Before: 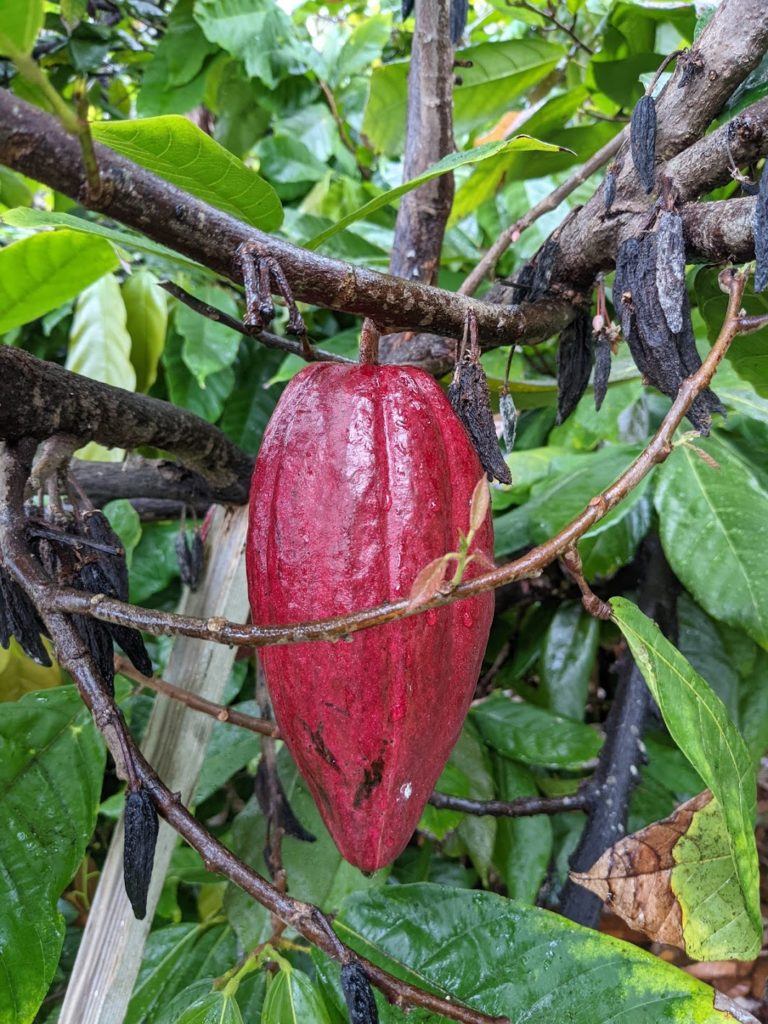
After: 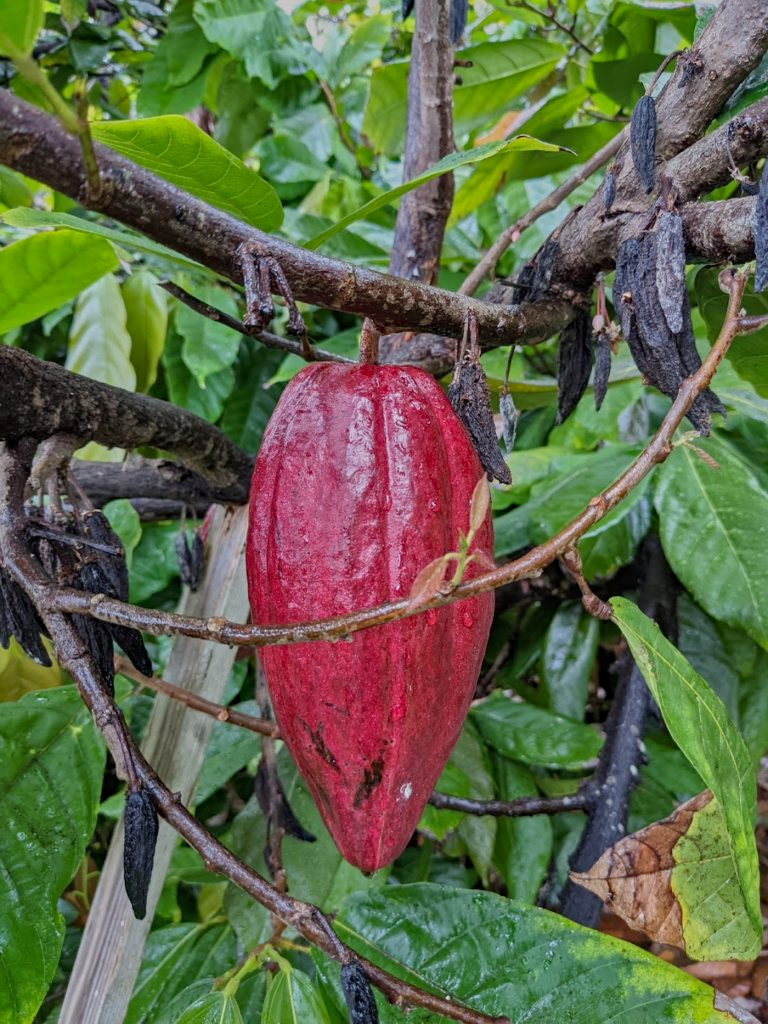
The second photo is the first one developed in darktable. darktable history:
tone equalizer: -8 EV -0.002 EV, -7 EV 0.005 EV, -6 EV -0.008 EV, -5 EV 0.007 EV, -4 EV -0.042 EV, -3 EV -0.233 EV, -2 EV -0.662 EV, -1 EV -0.983 EV, +0 EV -0.969 EV, smoothing diameter 2%, edges refinement/feathering 20, mask exposure compensation -1.57 EV, filter diffusion 5
shadows and highlights: soften with gaussian
haze removal: compatibility mode true, adaptive false
